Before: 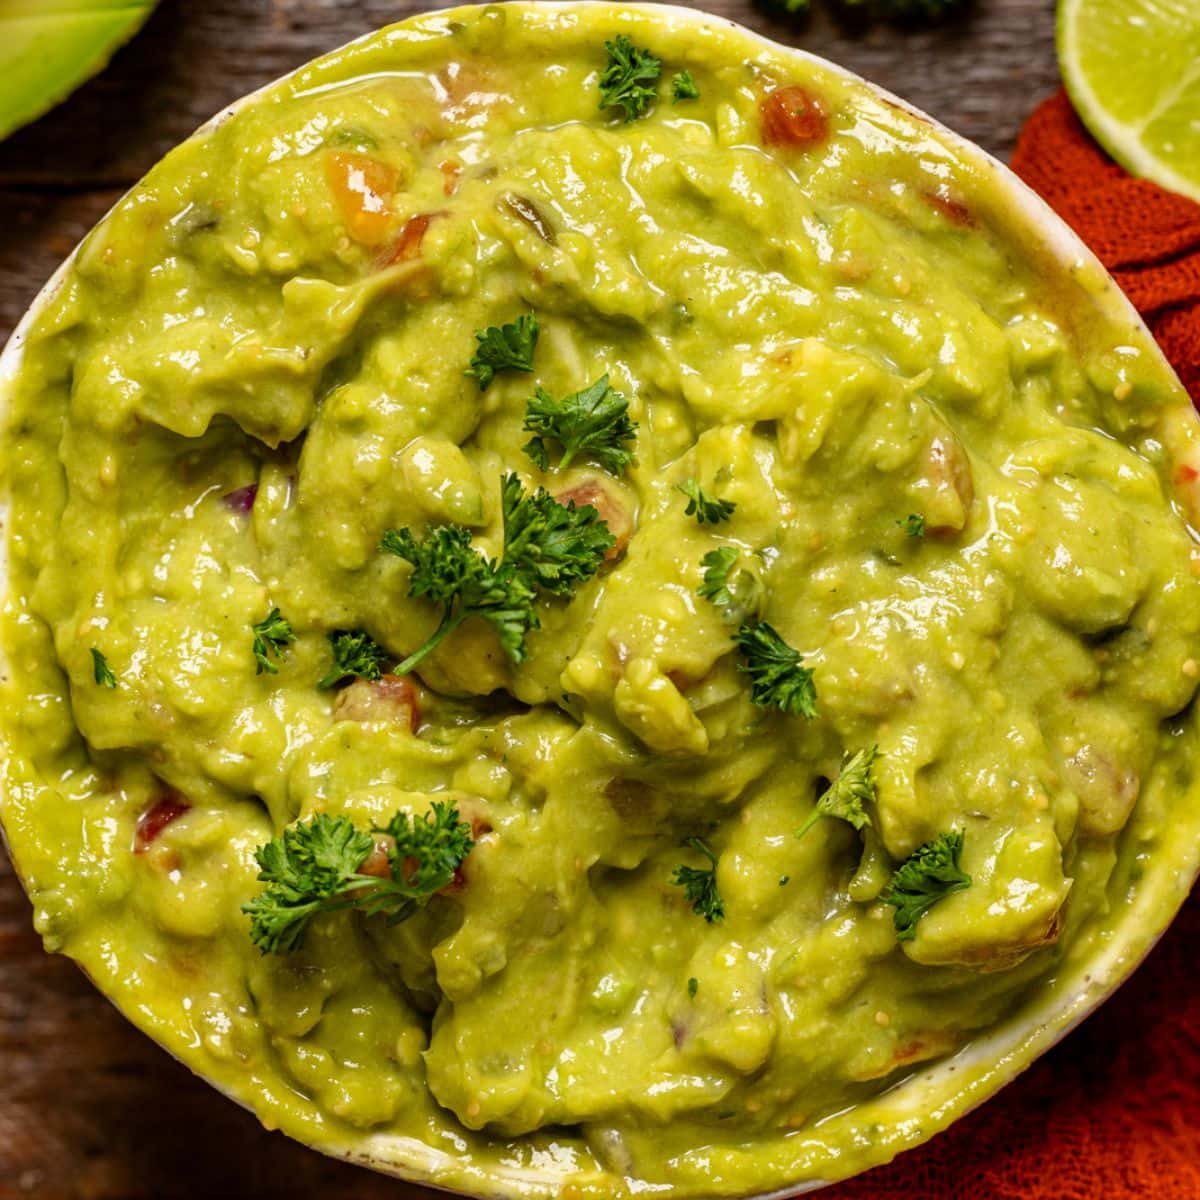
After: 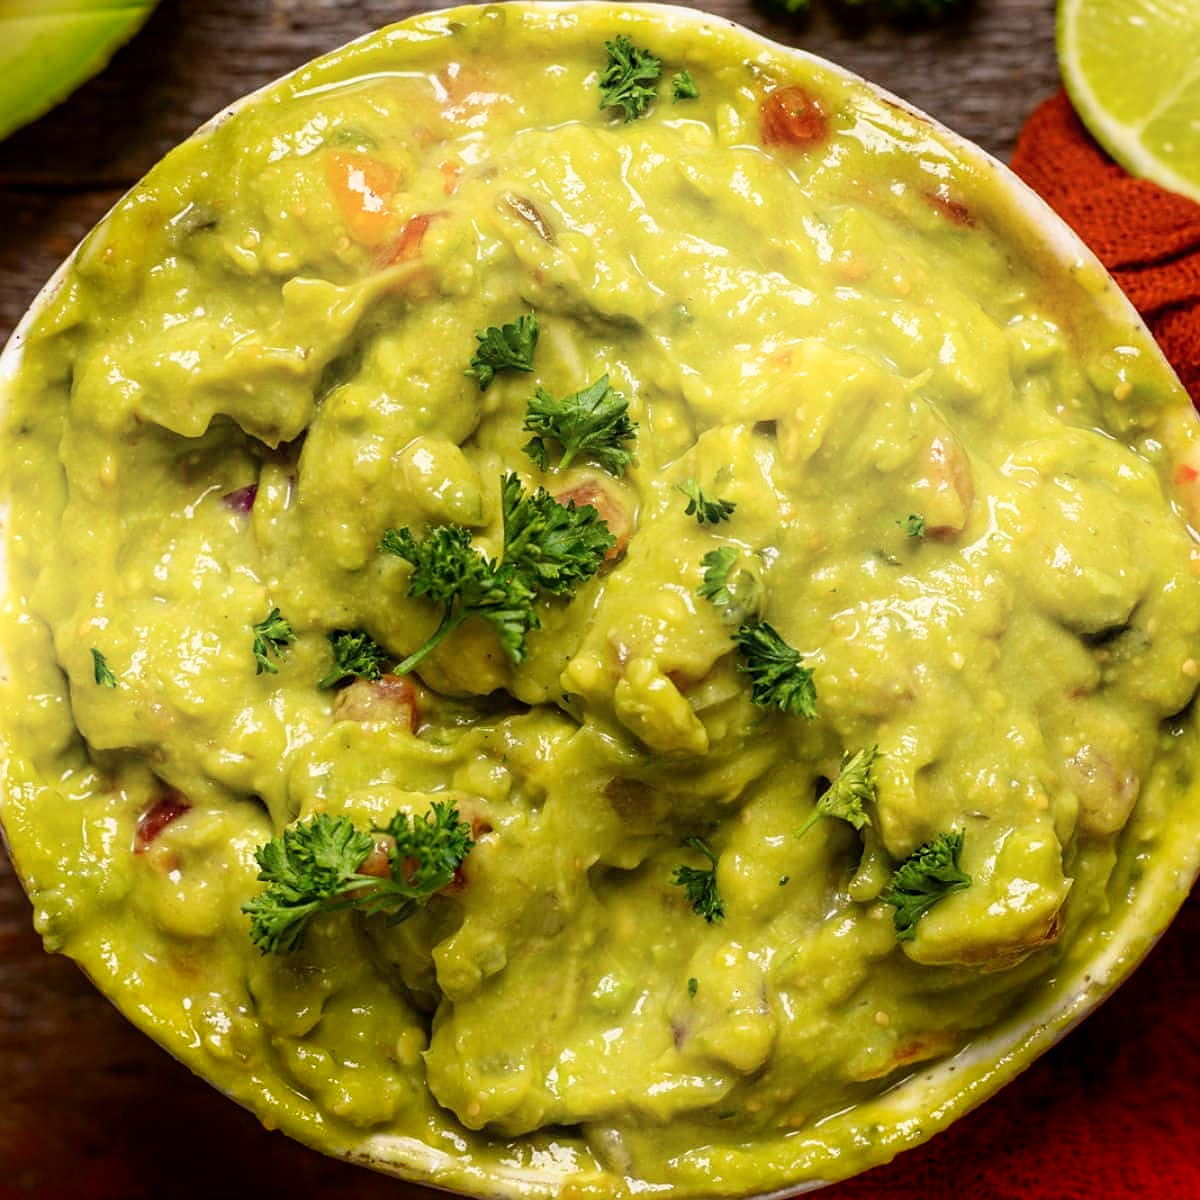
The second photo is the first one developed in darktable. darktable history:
sharpen: radius 0.969, amount 0.604
shadows and highlights: shadows -90, highlights 90, soften with gaussian
